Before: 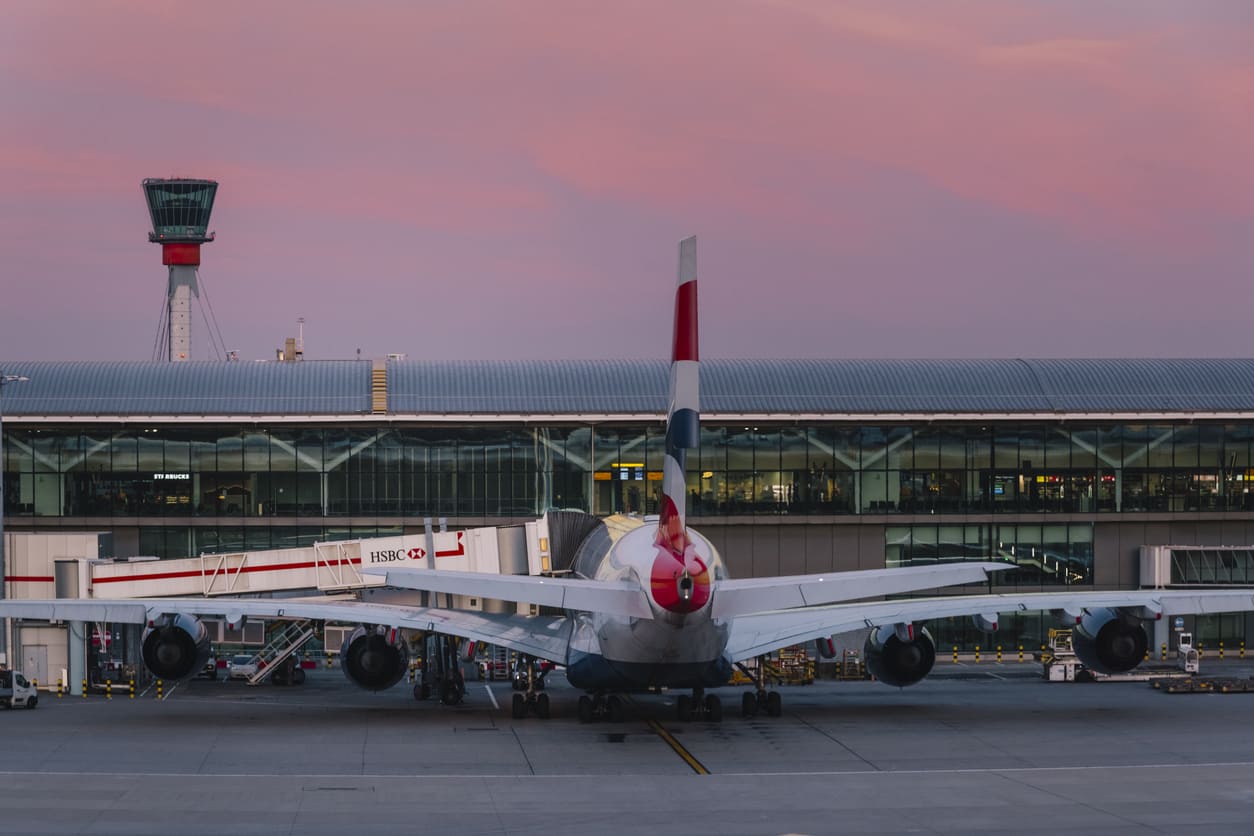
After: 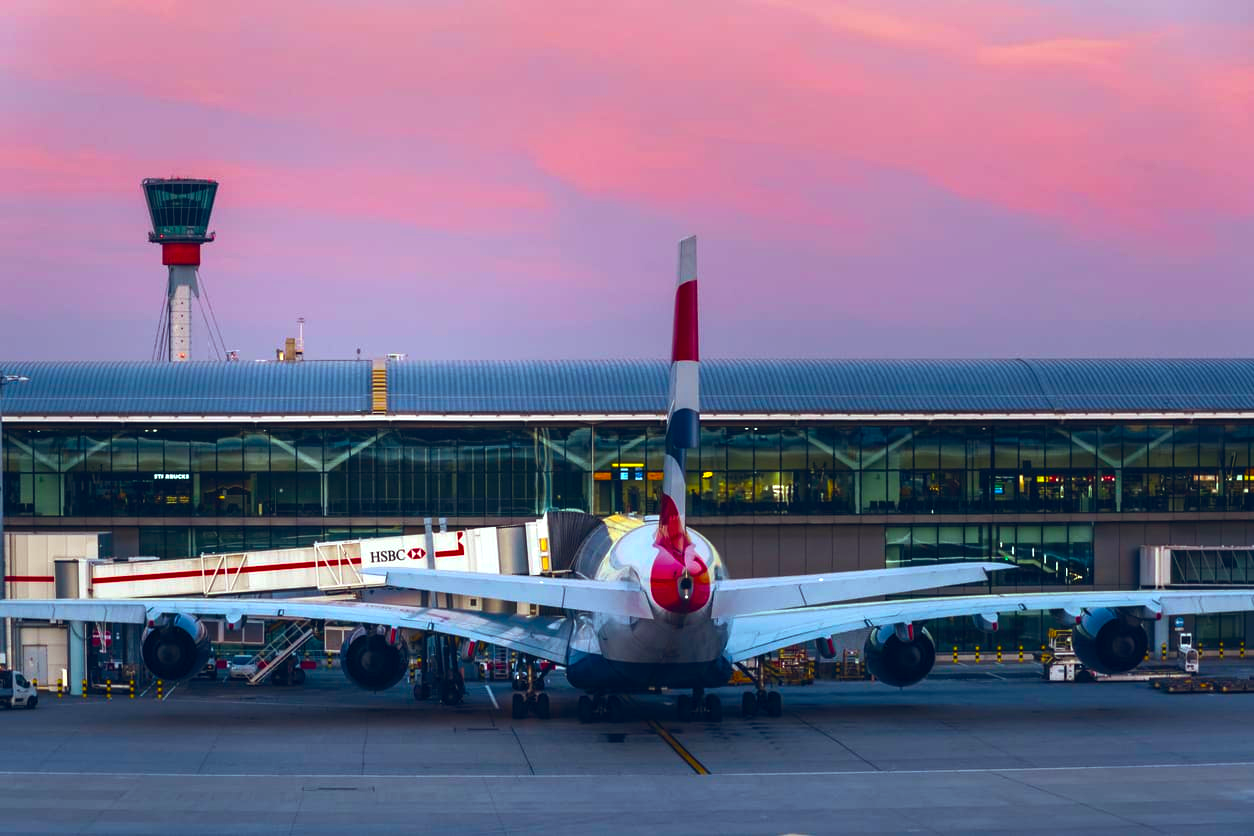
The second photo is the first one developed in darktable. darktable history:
contrast brightness saturation: saturation 0.513
color balance rgb: highlights gain › luminance 19.994%, highlights gain › chroma 2.684%, highlights gain › hue 174.9°, global offset › chroma 0.103%, global offset › hue 253.47°, perceptual saturation grading › global saturation 30.246%, perceptual brilliance grading › global brilliance 21.143%, perceptual brilliance grading › shadows -35.435%, global vibrance 20%
